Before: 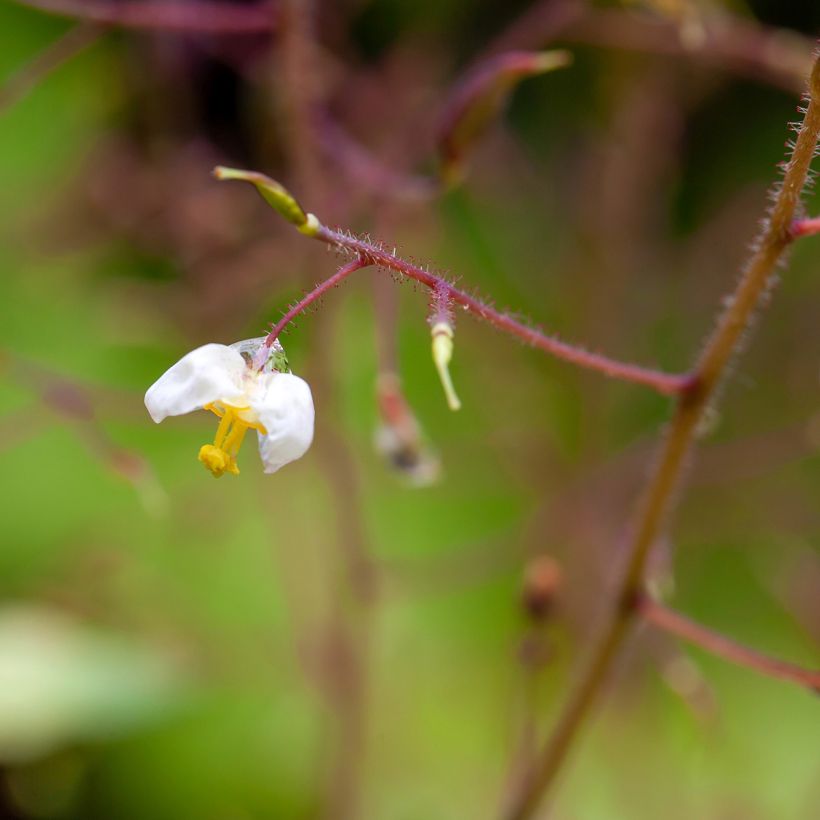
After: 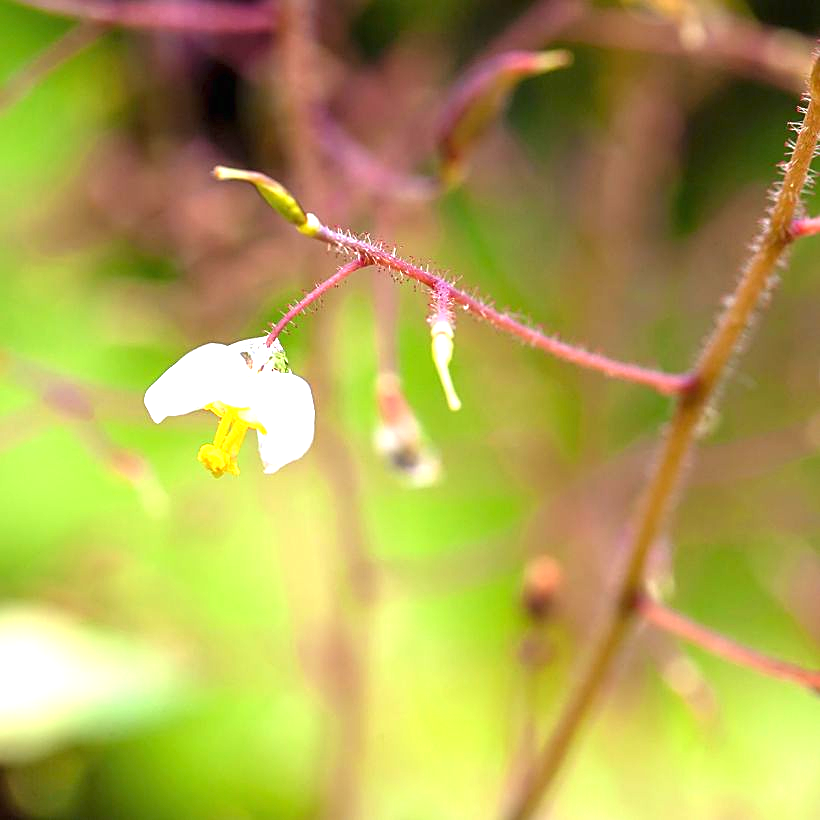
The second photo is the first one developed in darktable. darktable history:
exposure: black level correction 0, exposure 1.489 EV, compensate highlight preservation false
sharpen: on, module defaults
